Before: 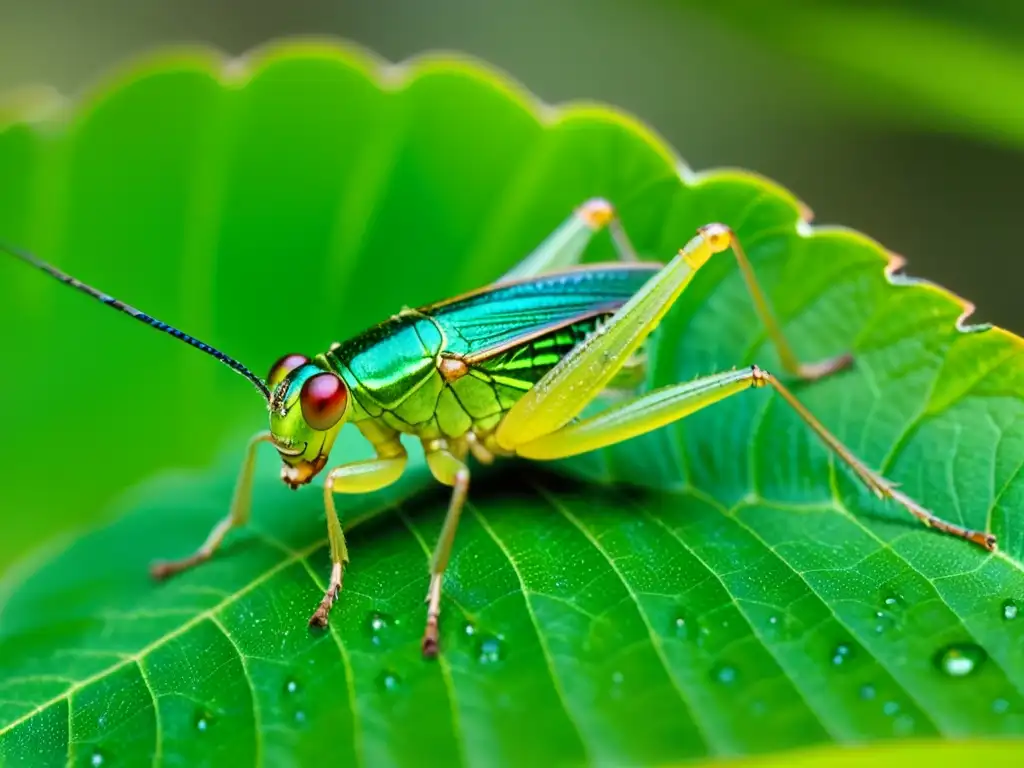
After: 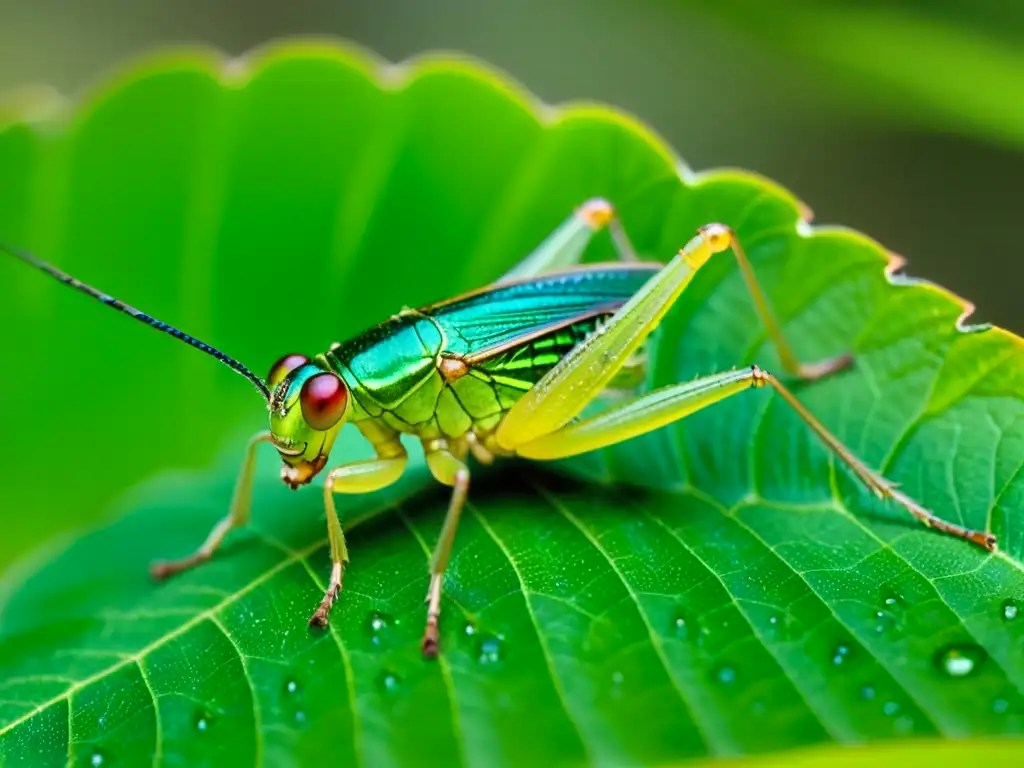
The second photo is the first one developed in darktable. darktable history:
shadows and highlights: radius 133.44, soften with gaussian
